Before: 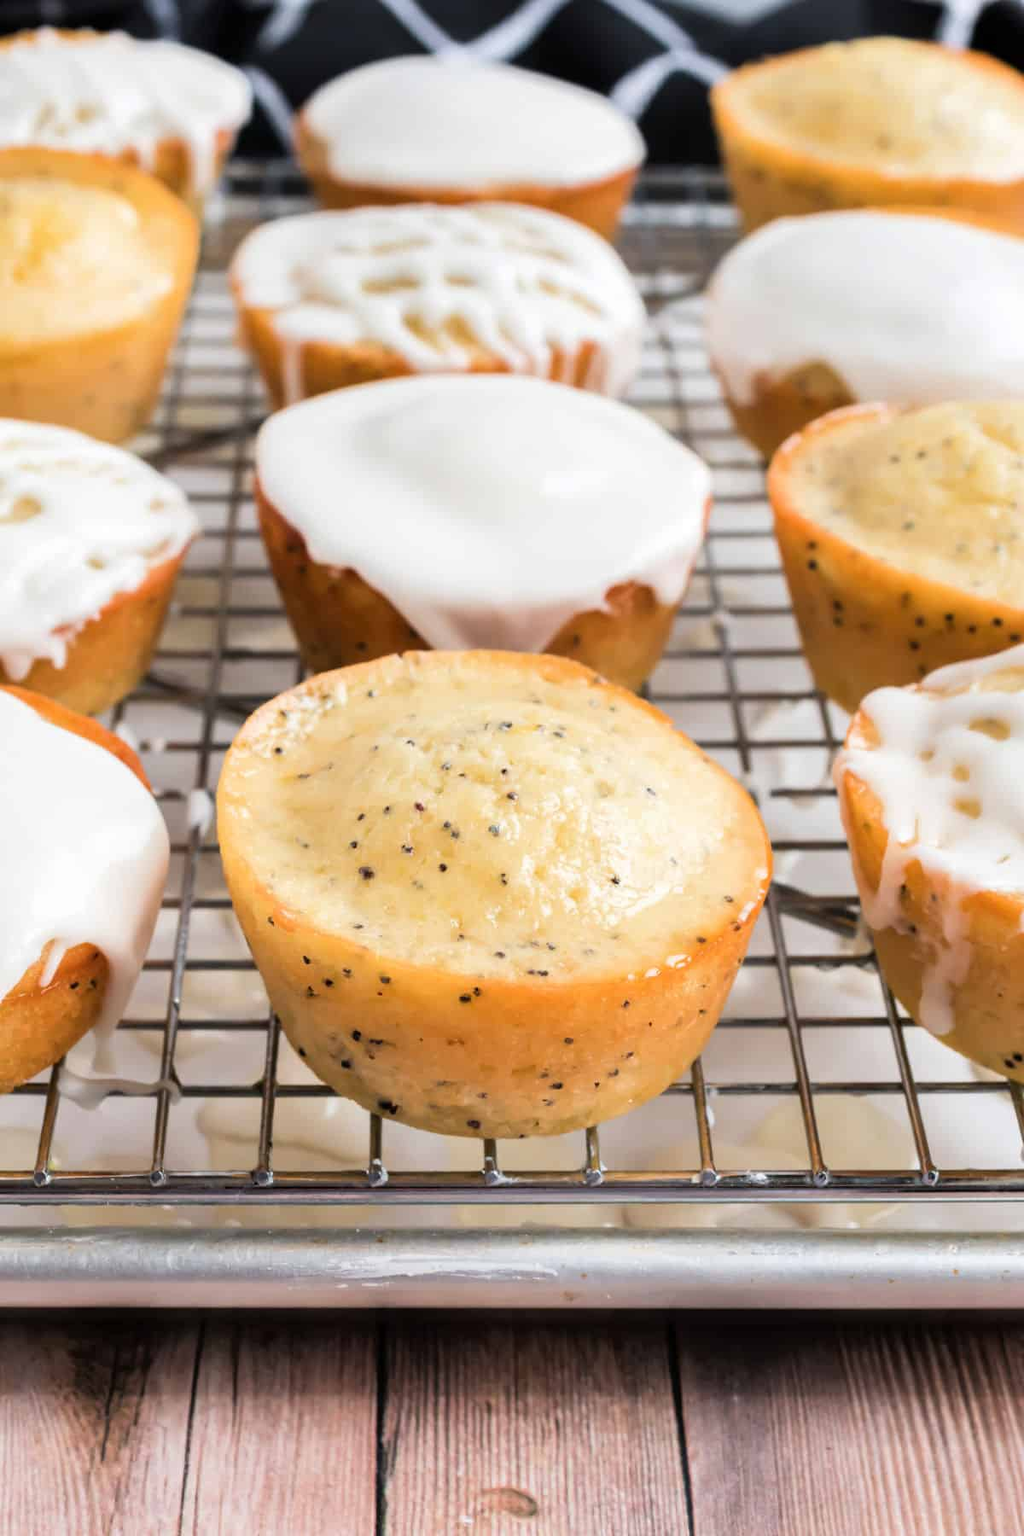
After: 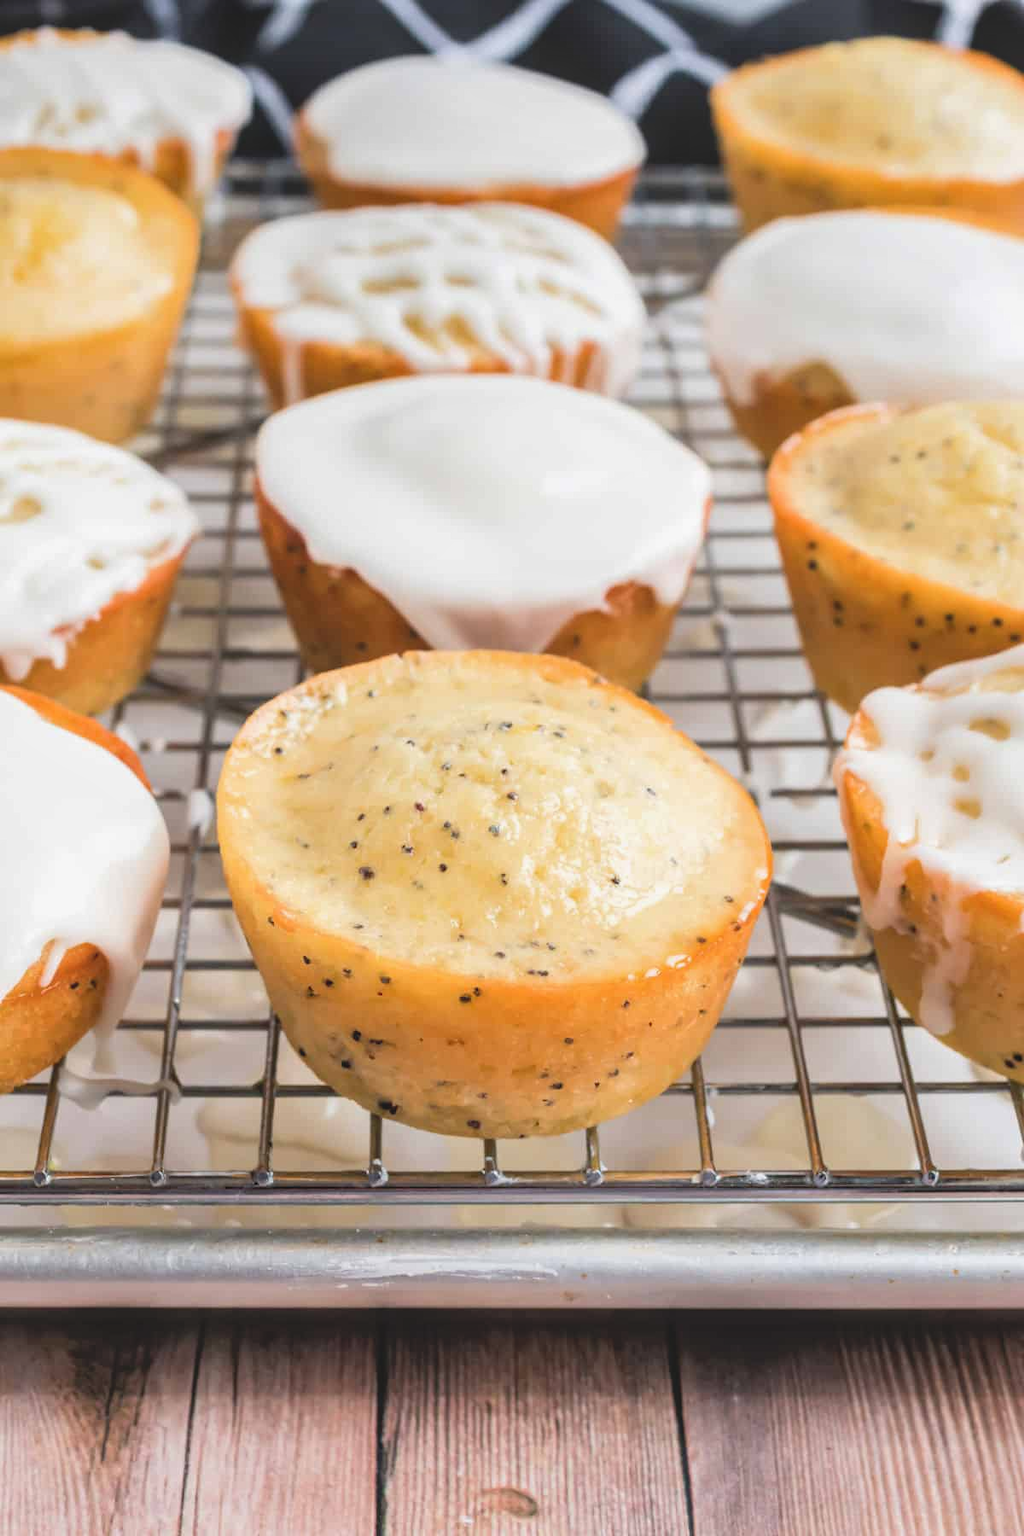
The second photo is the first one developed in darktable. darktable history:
local contrast: highlights 45%, shadows 3%, detail 101%
